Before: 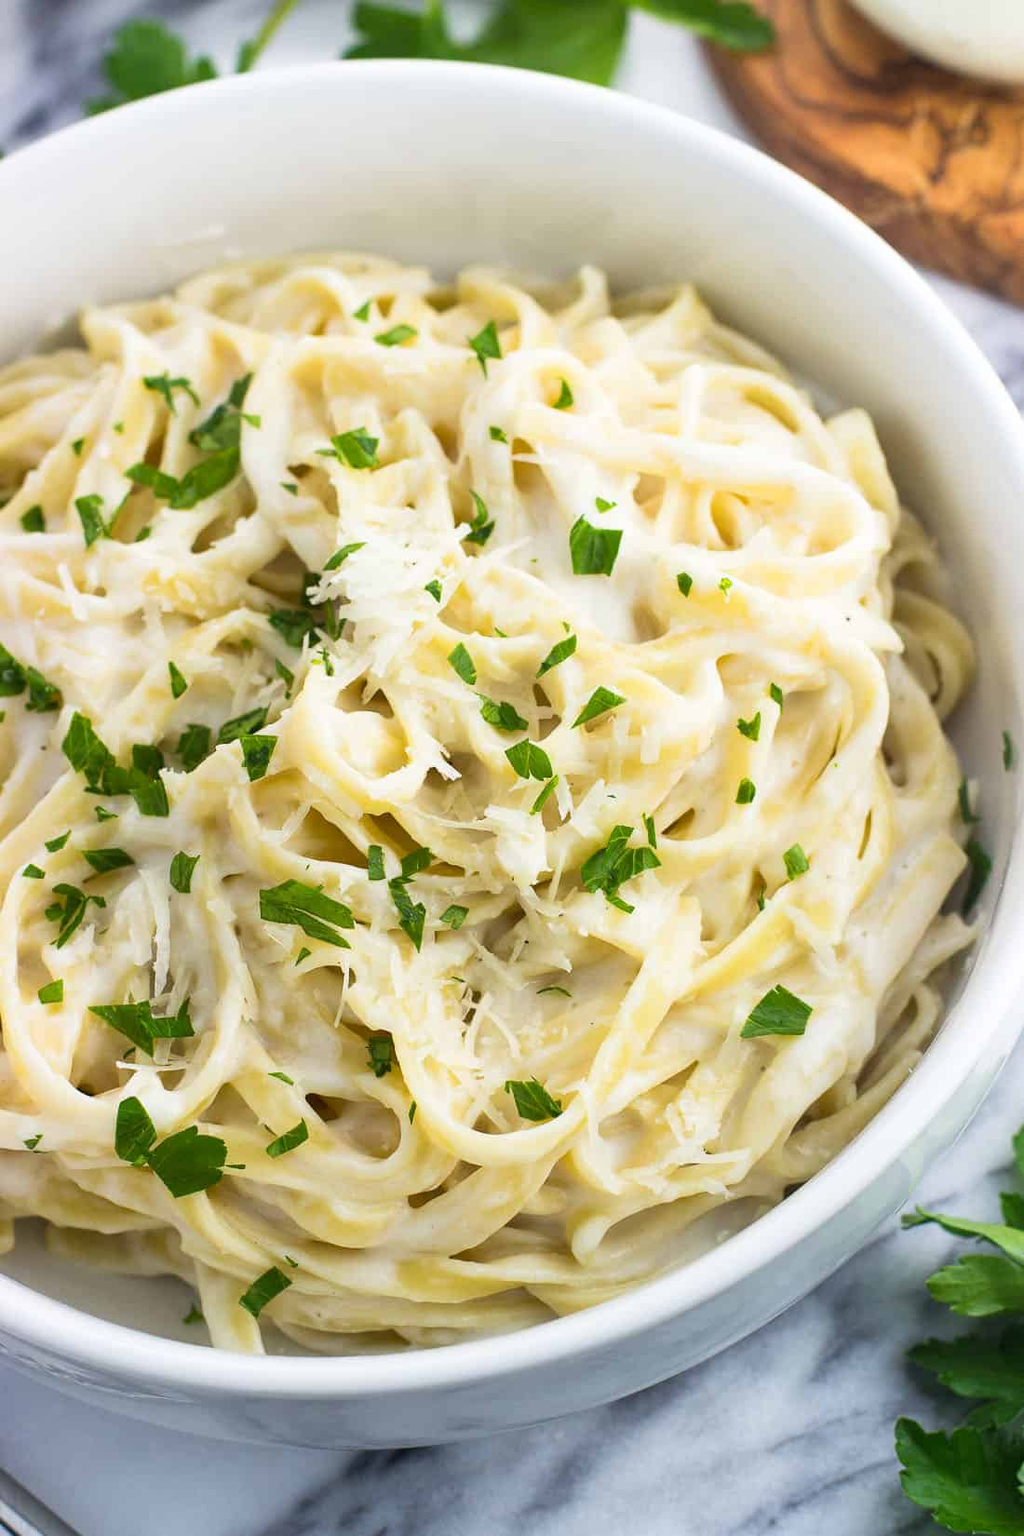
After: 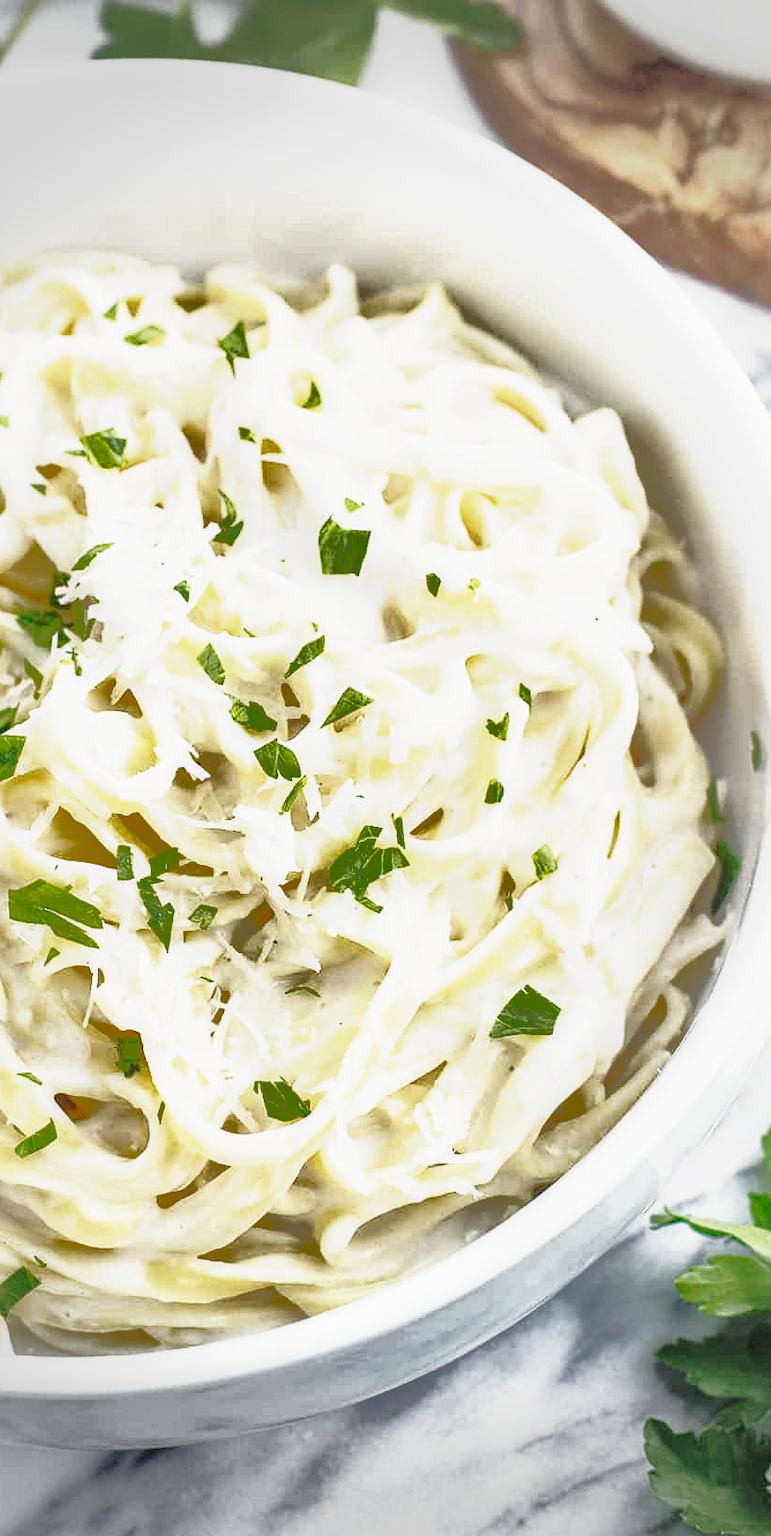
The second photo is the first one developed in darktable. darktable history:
crop and rotate: left 24.56%
base curve: curves: ch0 [(0, 0) (0.025, 0.046) (0.112, 0.277) (0.467, 0.74) (0.814, 0.929) (1, 0.942)], preserve colors none
exposure: black level correction -0.002, exposure 0.541 EV, compensate exposure bias true, compensate highlight preservation false
shadows and highlights: shadows 39.65, highlights -59.87, highlights color adjustment 0.404%
sharpen: amount 0.214
vignetting: fall-off start 91.09%, fall-off radius 38.72%, brightness -0.285, width/height ratio 1.215, shape 1.3, dithering 8-bit output
local contrast: on, module defaults
